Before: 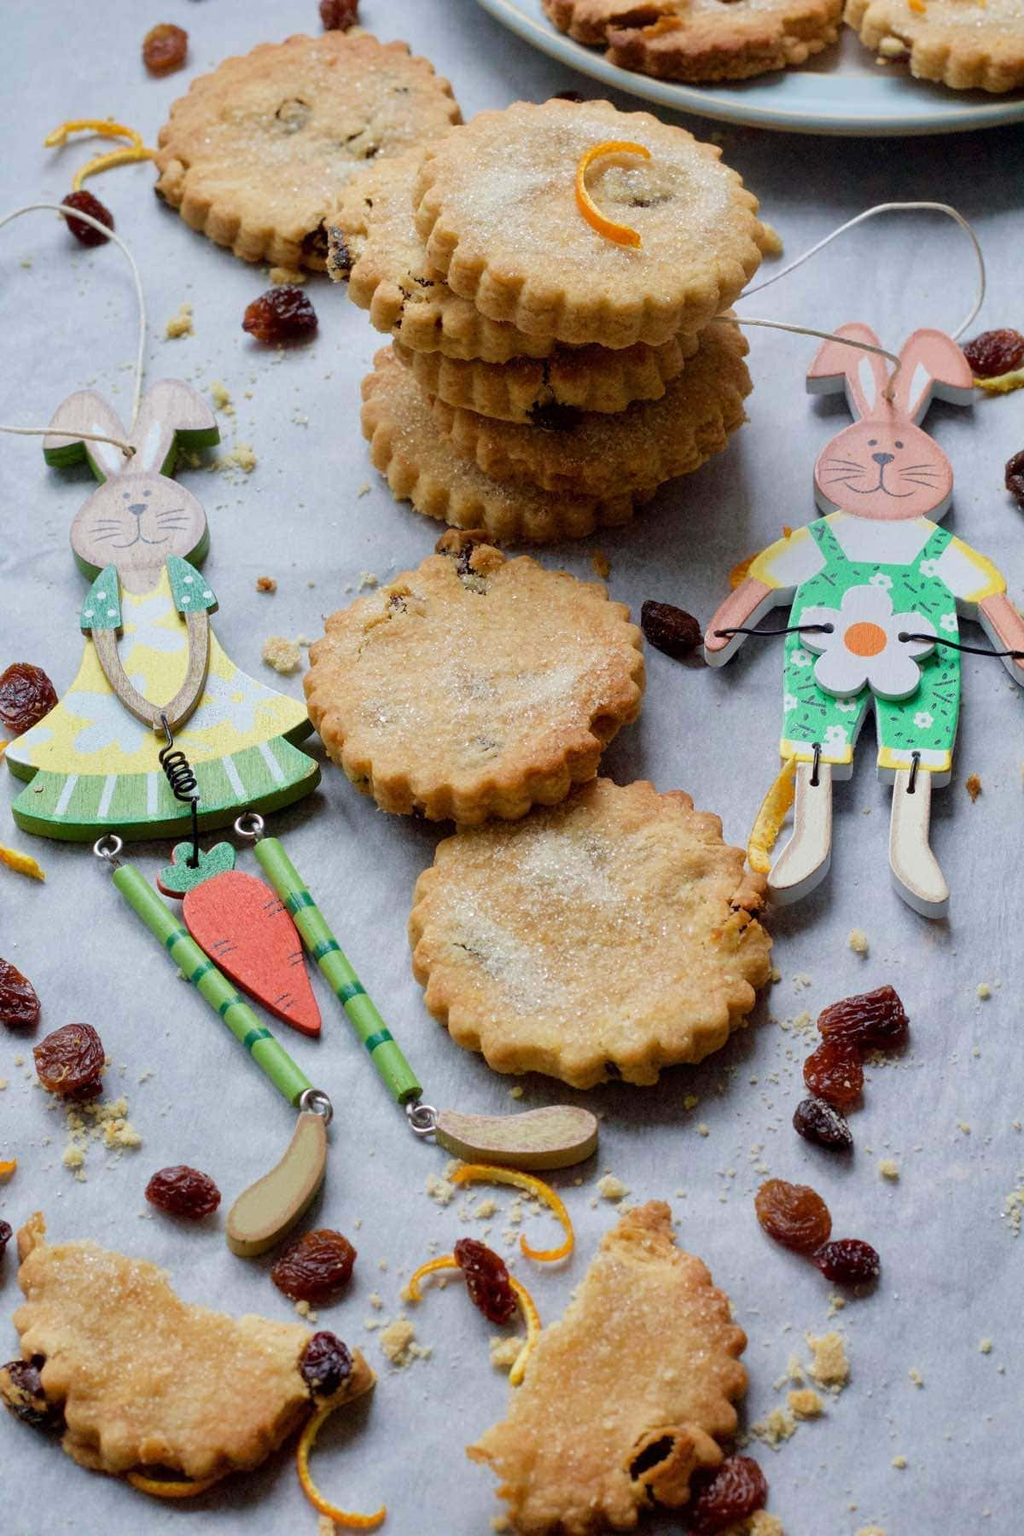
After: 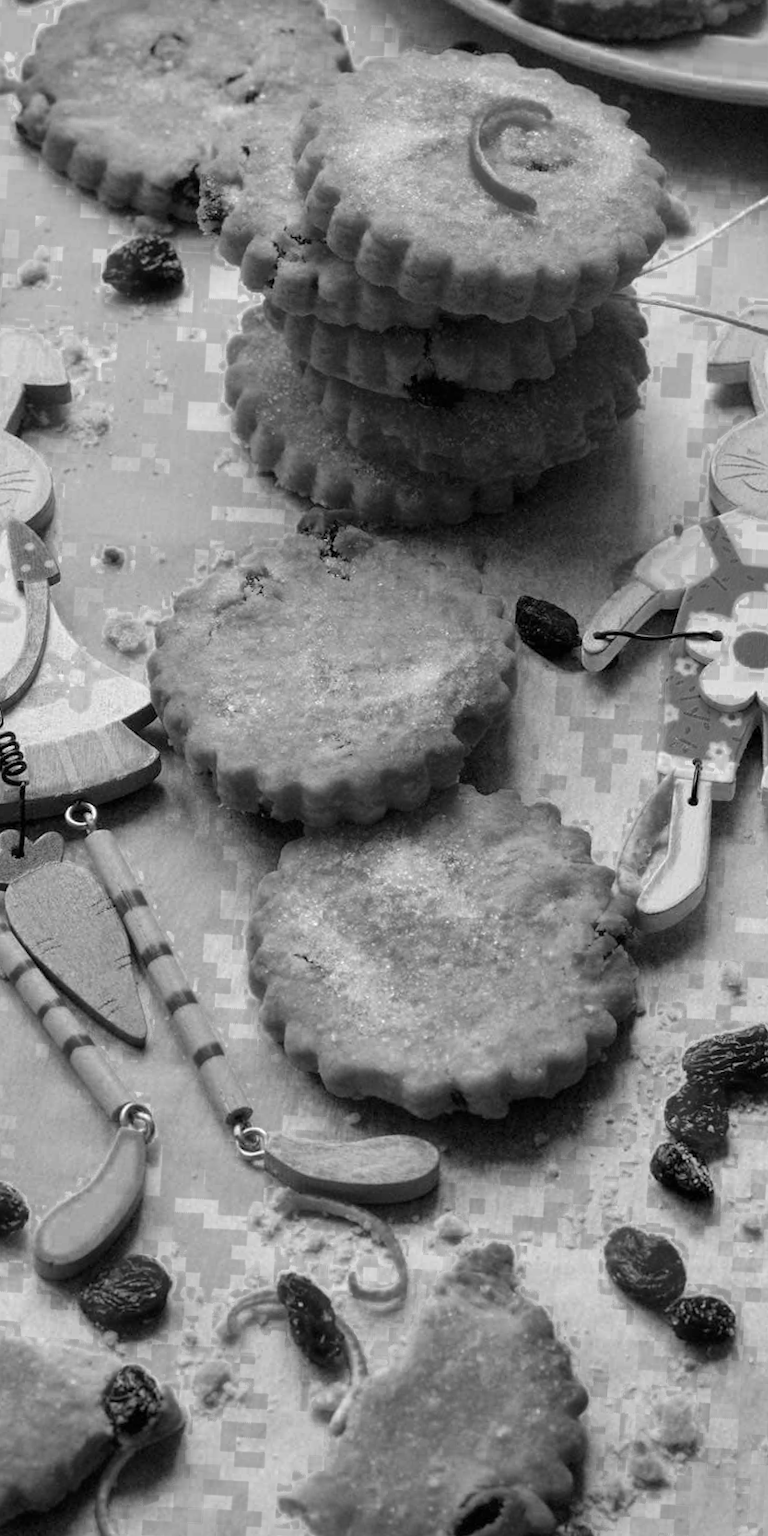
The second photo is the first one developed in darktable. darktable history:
crop and rotate: angle -3.06°, left 14.155%, top 0.022%, right 10.855%, bottom 0.057%
color zones: curves: ch0 [(0.002, 0.589) (0.107, 0.484) (0.146, 0.249) (0.217, 0.352) (0.309, 0.525) (0.39, 0.404) (0.455, 0.169) (0.597, 0.055) (0.724, 0.212) (0.775, 0.691) (0.869, 0.571) (1, 0.587)]; ch1 [(0, 0) (0.143, 0) (0.286, 0) (0.429, 0) (0.571, 0) (0.714, 0) (0.857, 0)]
